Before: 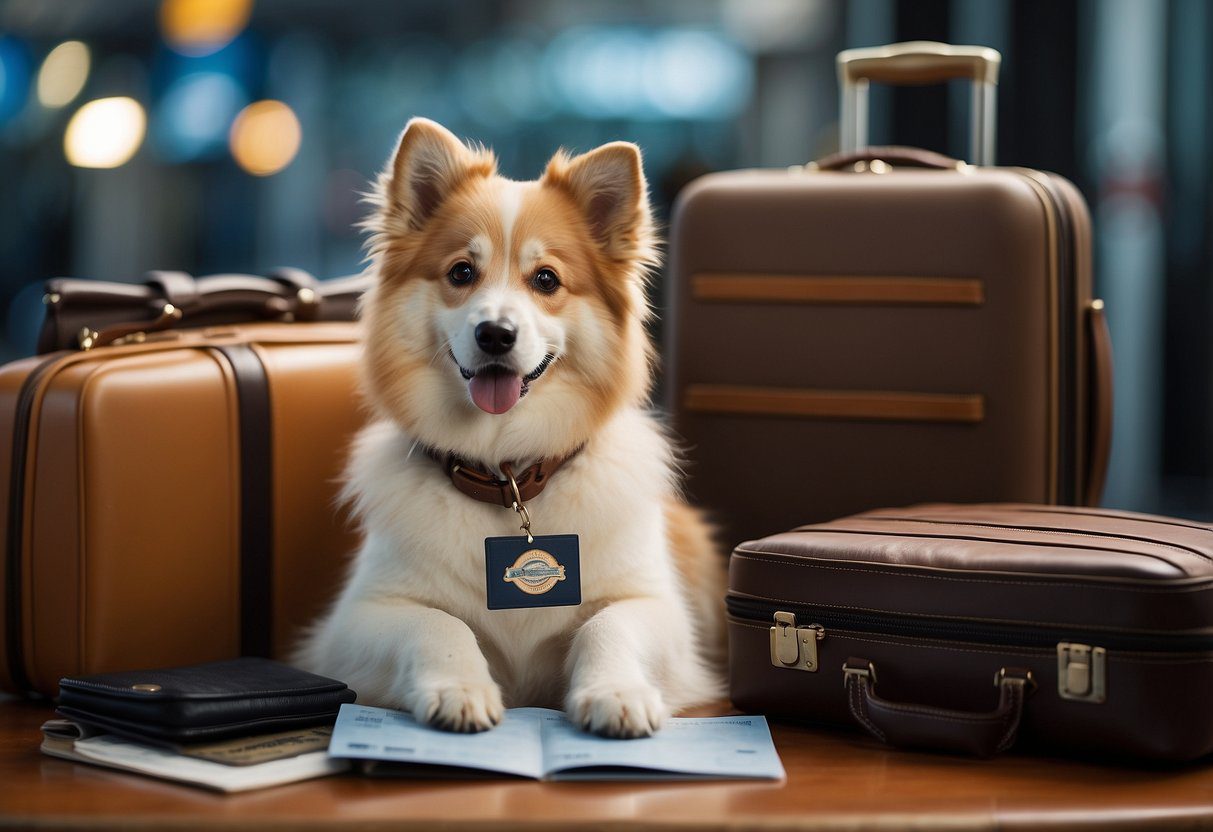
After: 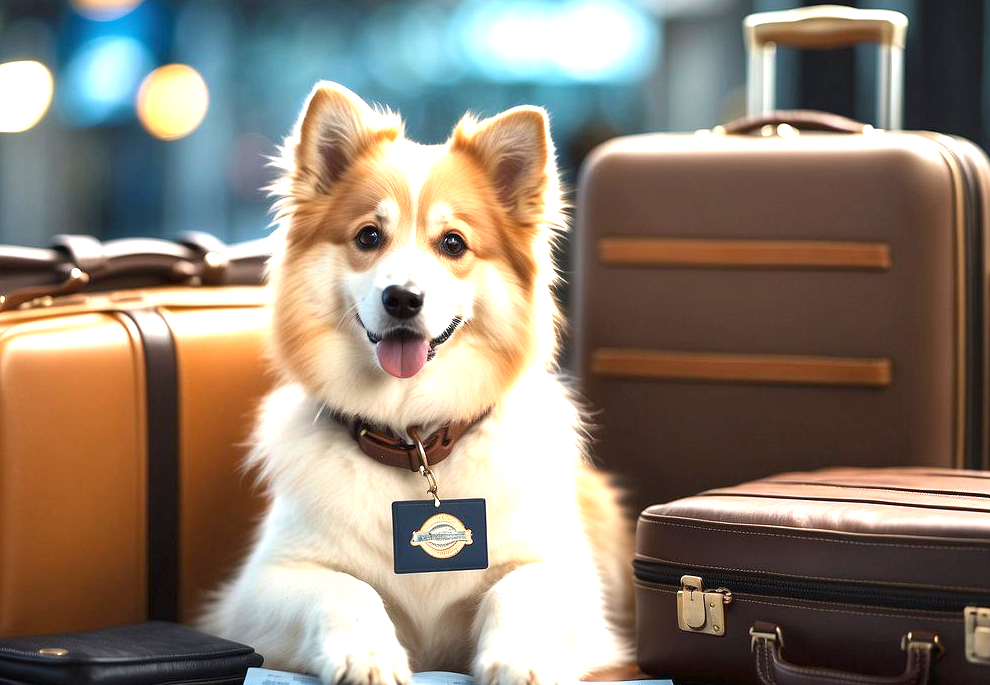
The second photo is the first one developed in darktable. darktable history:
exposure: black level correction 0, exposure 1.343 EV, compensate highlight preservation false
crop and rotate: left 7.669%, top 4.373%, right 10.634%, bottom 13.216%
